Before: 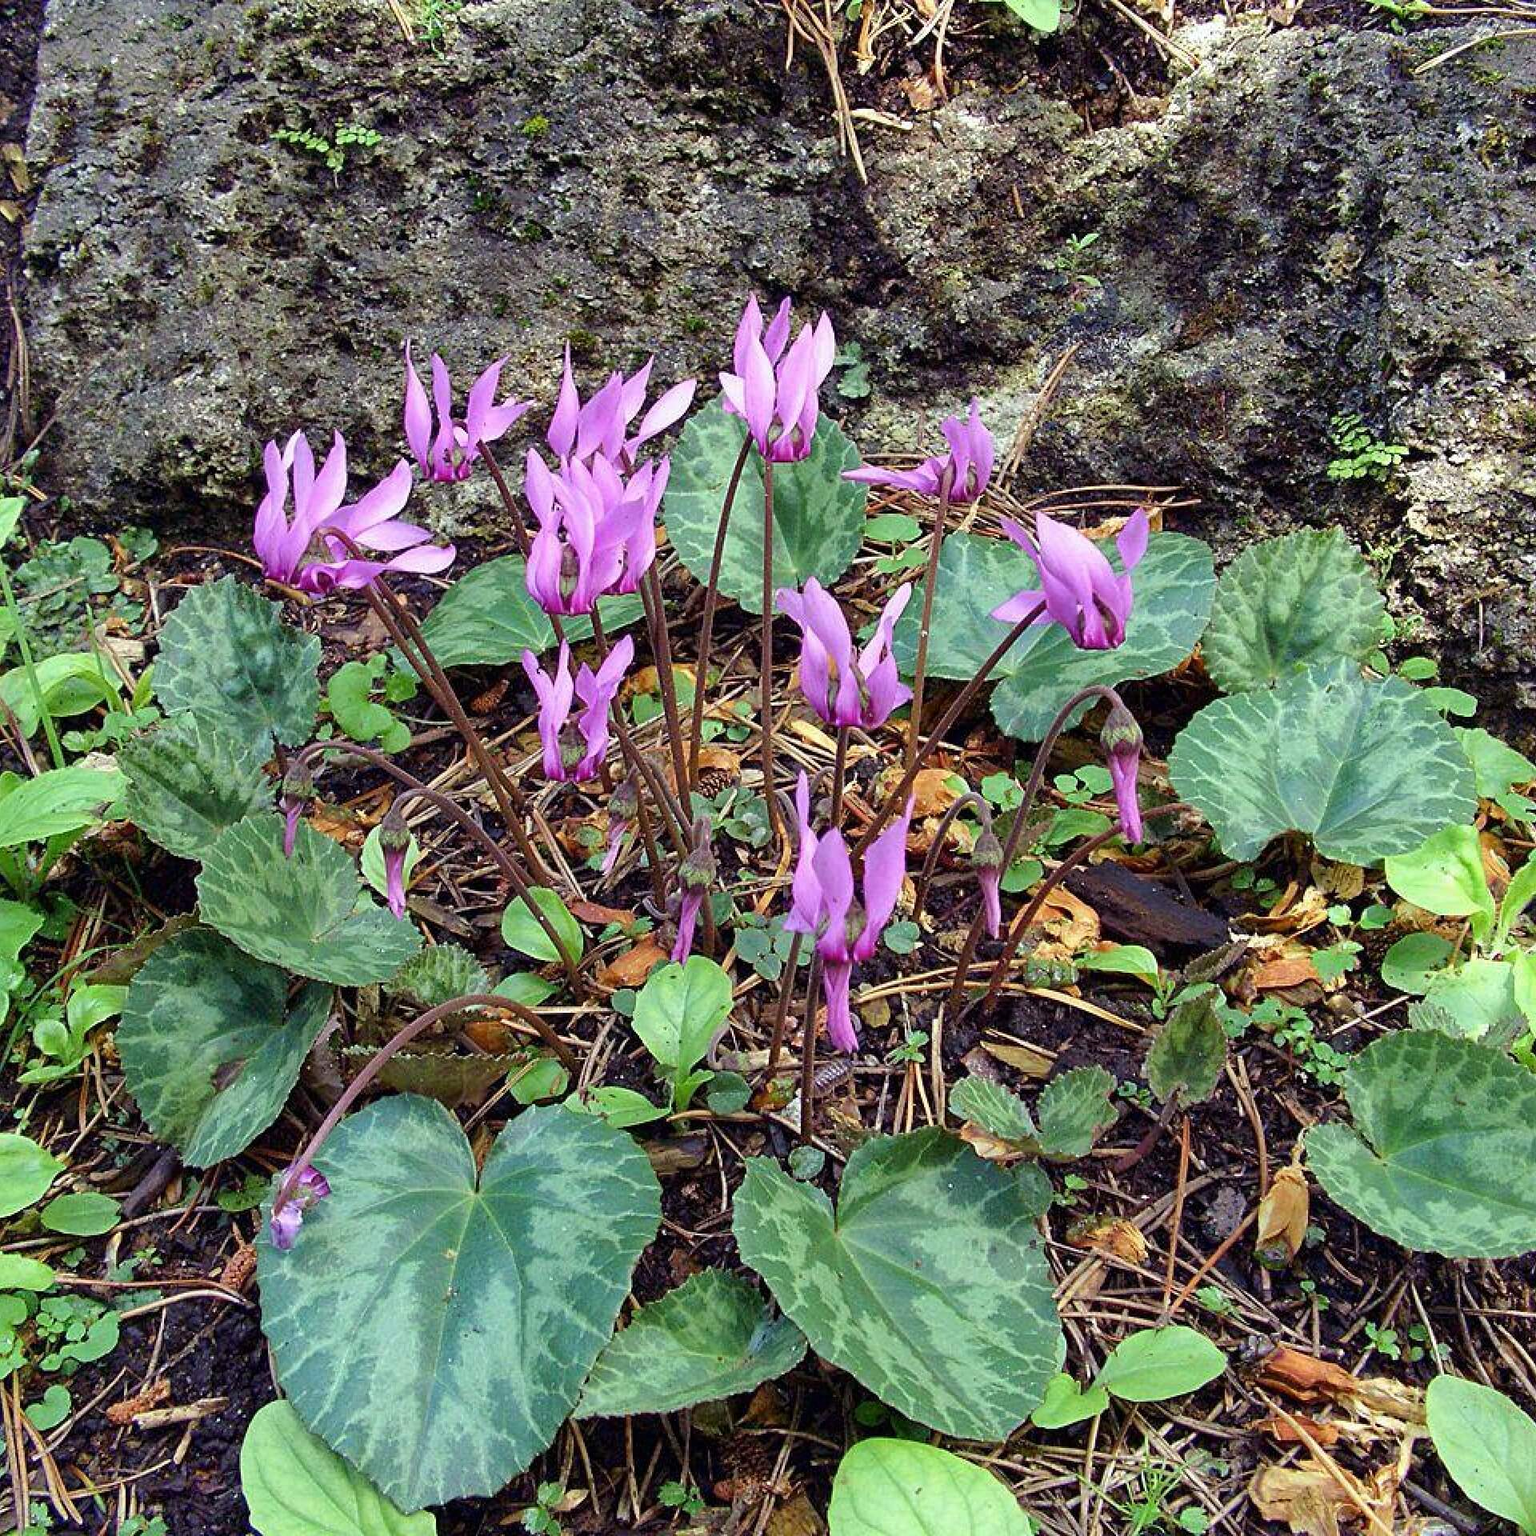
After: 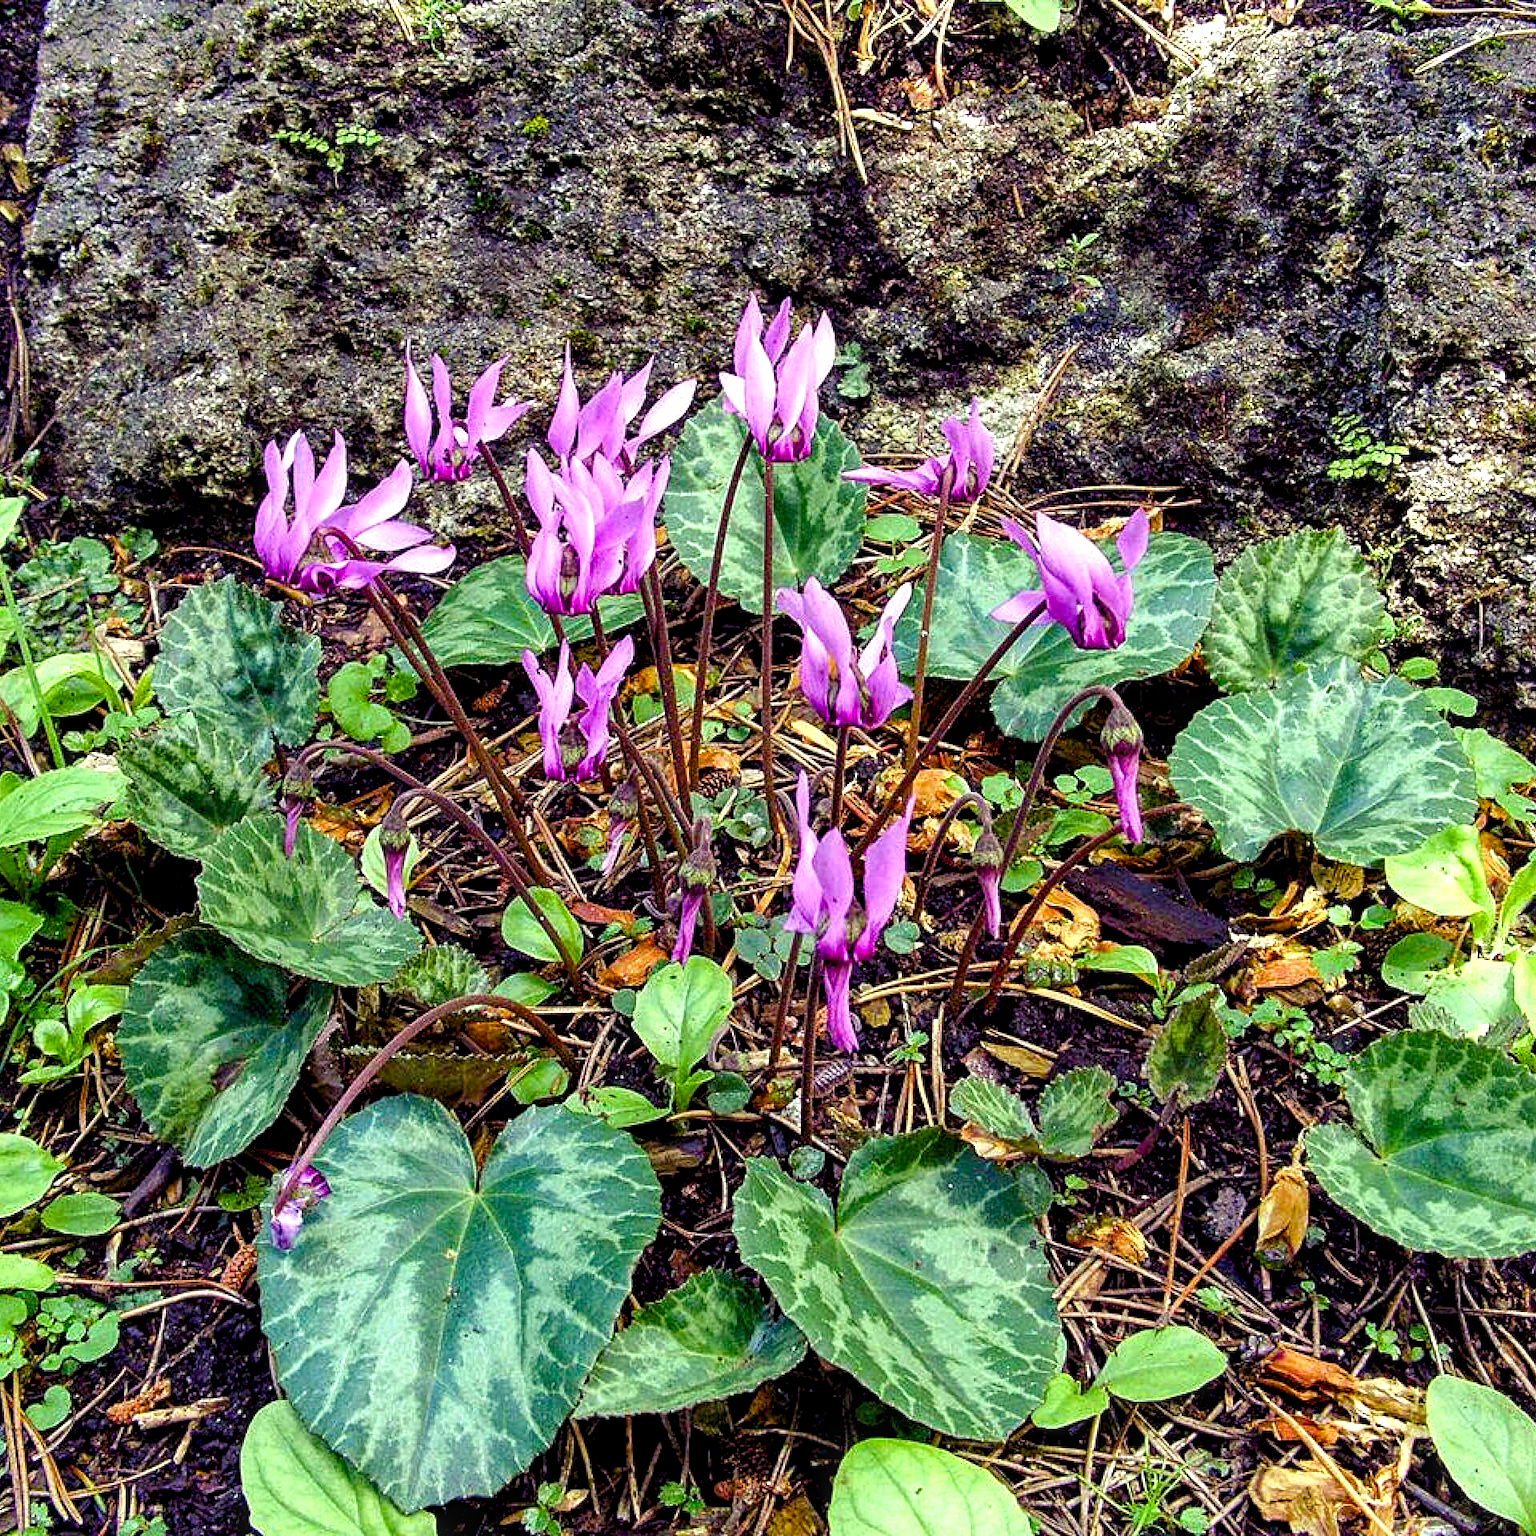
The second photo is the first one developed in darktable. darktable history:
local contrast: detail 142%
color balance rgb: shadows lift › luminance -21.66%, shadows lift › chroma 6.57%, shadows lift › hue 270°, power › chroma 0.68%, power › hue 60°, highlights gain › luminance 6.08%, highlights gain › chroma 1.33%, highlights gain › hue 90°, global offset › luminance -0.87%, perceptual saturation grading › global saturation 26.86%, perceptual saturation grading › highlights -28.39%, perceptual saturation grading › mid-tones 15.22%, perceptual saturation grading › shadows 33.98%, perceptual brilliance grading › highlights 10%, perceptual brilliance grading › mid-tones 5%
